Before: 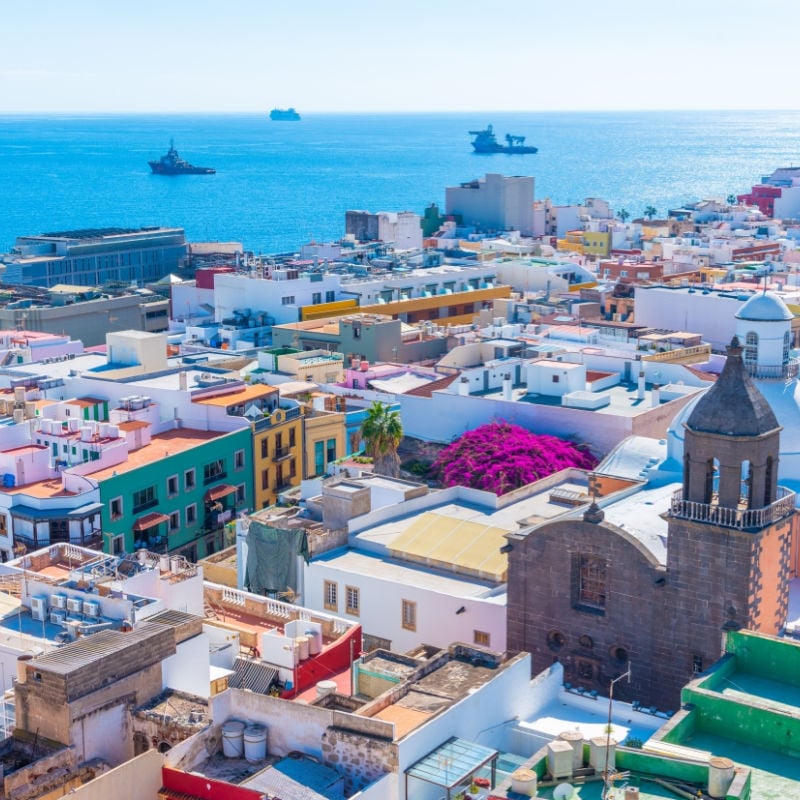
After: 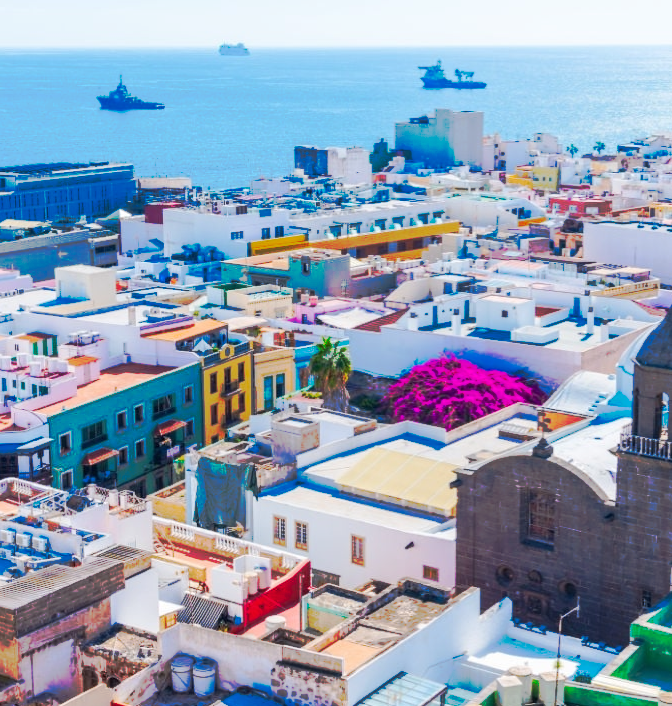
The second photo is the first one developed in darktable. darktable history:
vibrance: on, module defaults
tone curve: curves: ch0 [(0, 0) (0.003, 0.003) (0.011, 0.01) (0.025, 0.023) (0.044, 0.042) (0.069, 0.065) (0.1, 0.094) (0.136, 0.127) (0.177, 0.166) (0.224, 0.211) (0.277, 0.26) (0.335, 0.315) (0.399, 0.375) (0.468, 0.44) (0.543, 0.658) (0.623, 0.718) (0.709, 0.782) (0.801, 0.851) (0.898, 0.923) (1, 1)], preserve colors none
crop: left 6.446%, top 8.188%, right 9.538%, bottom 3.548%
